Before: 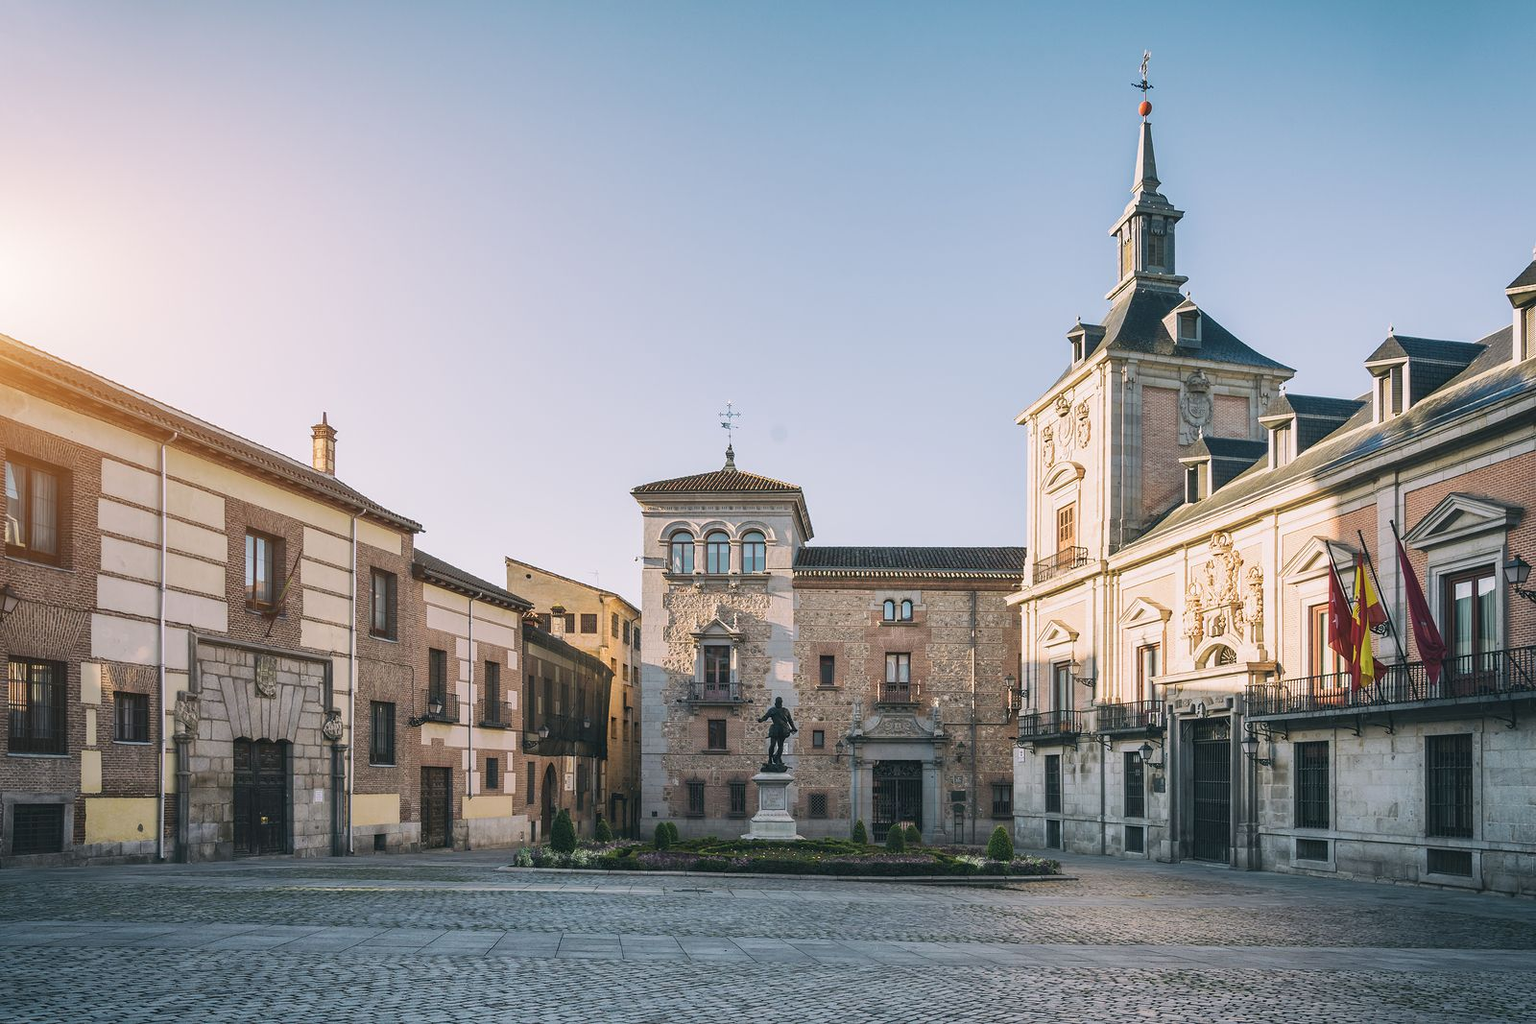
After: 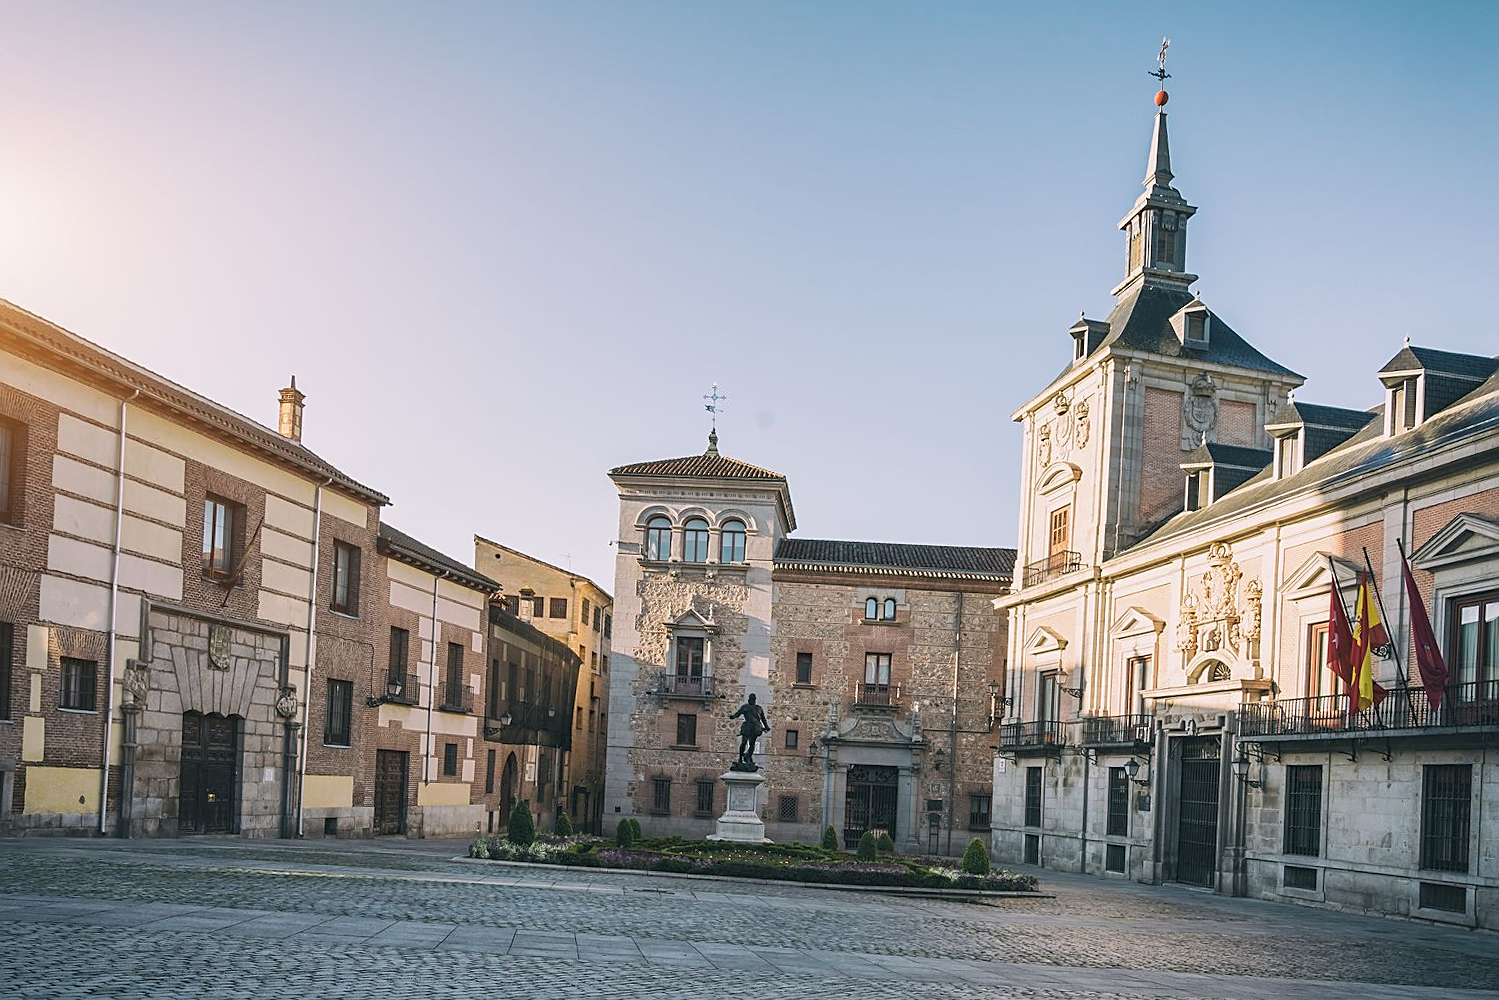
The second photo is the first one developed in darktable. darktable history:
crop and rotate: angle -2.59°
sharpen: on, module defaults
